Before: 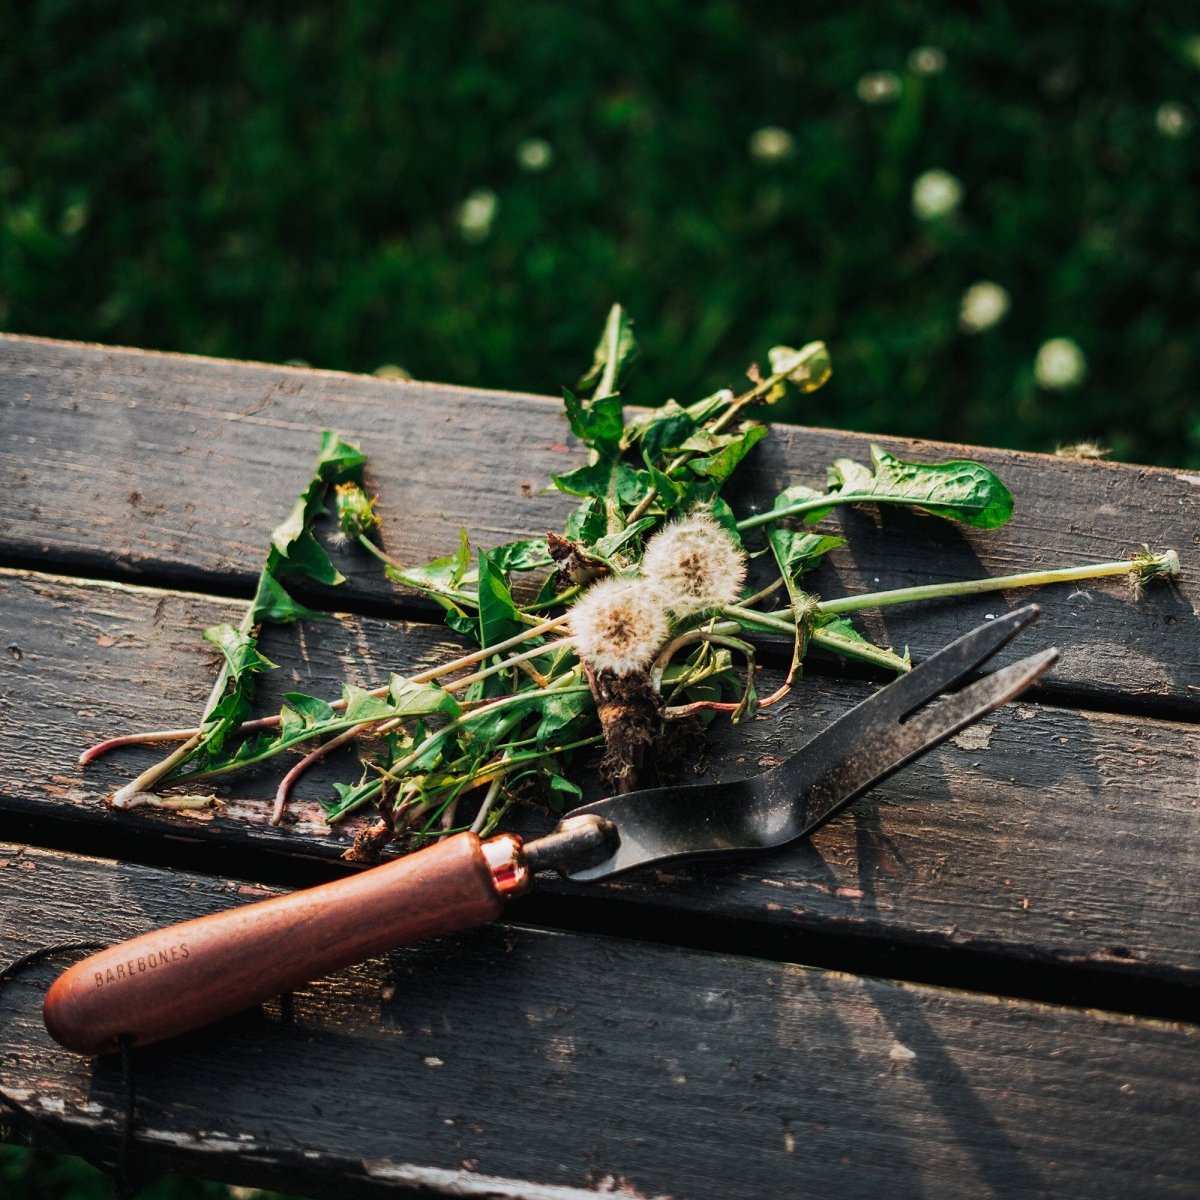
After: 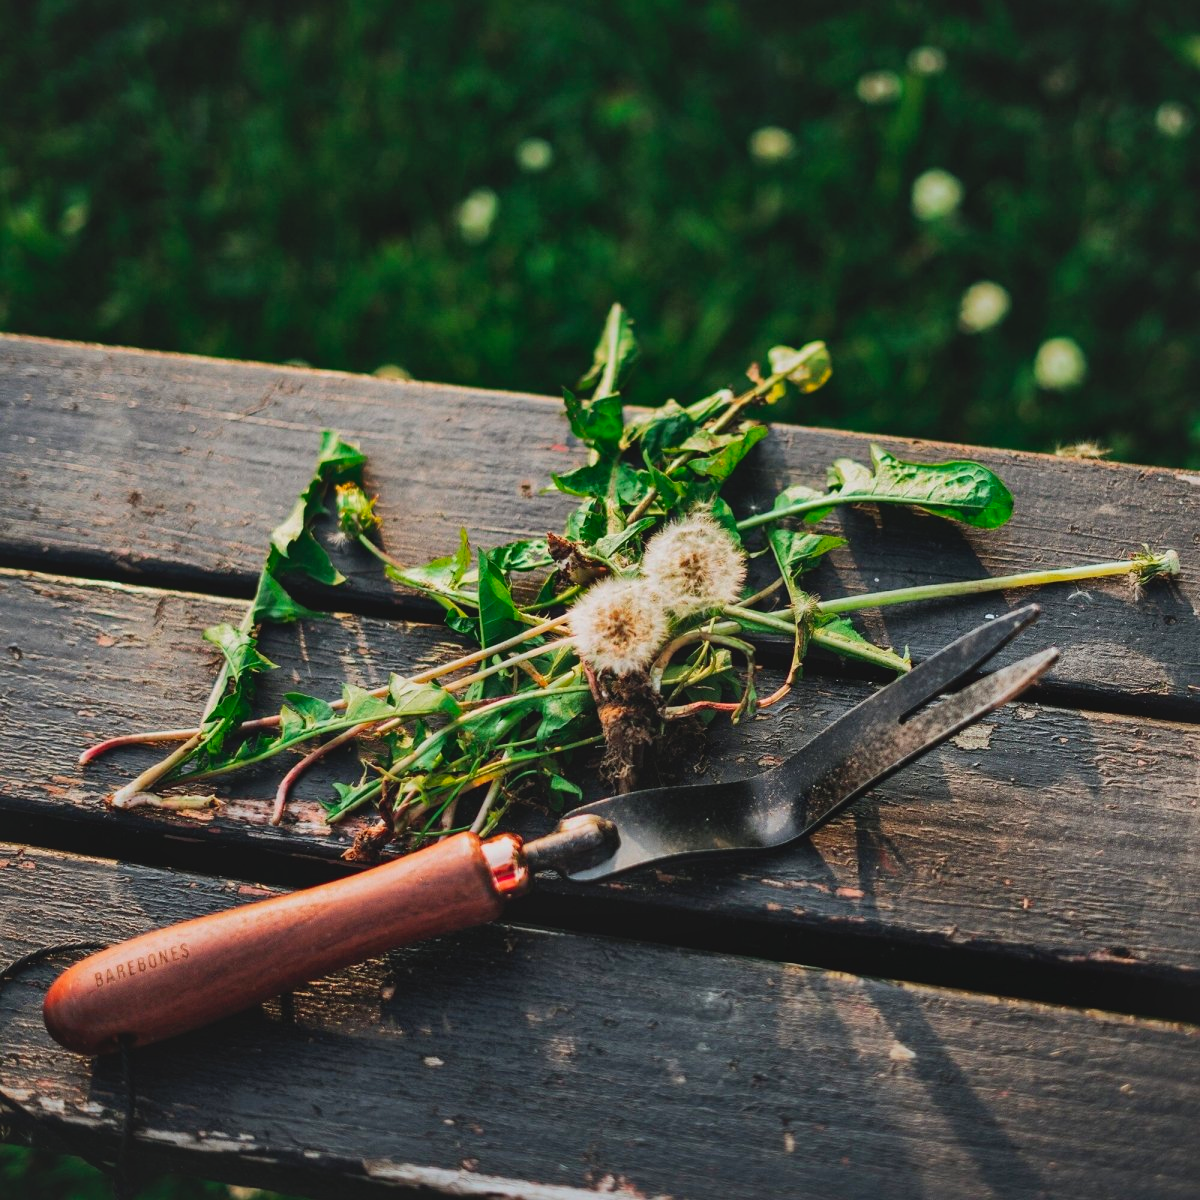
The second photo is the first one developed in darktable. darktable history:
contrast brightness saturation: contrast -0.19, saturation 0.19
local contrast: mode bilateral grid, contrast 20, coarseness 50, detail 150%, midtone range 0.2
